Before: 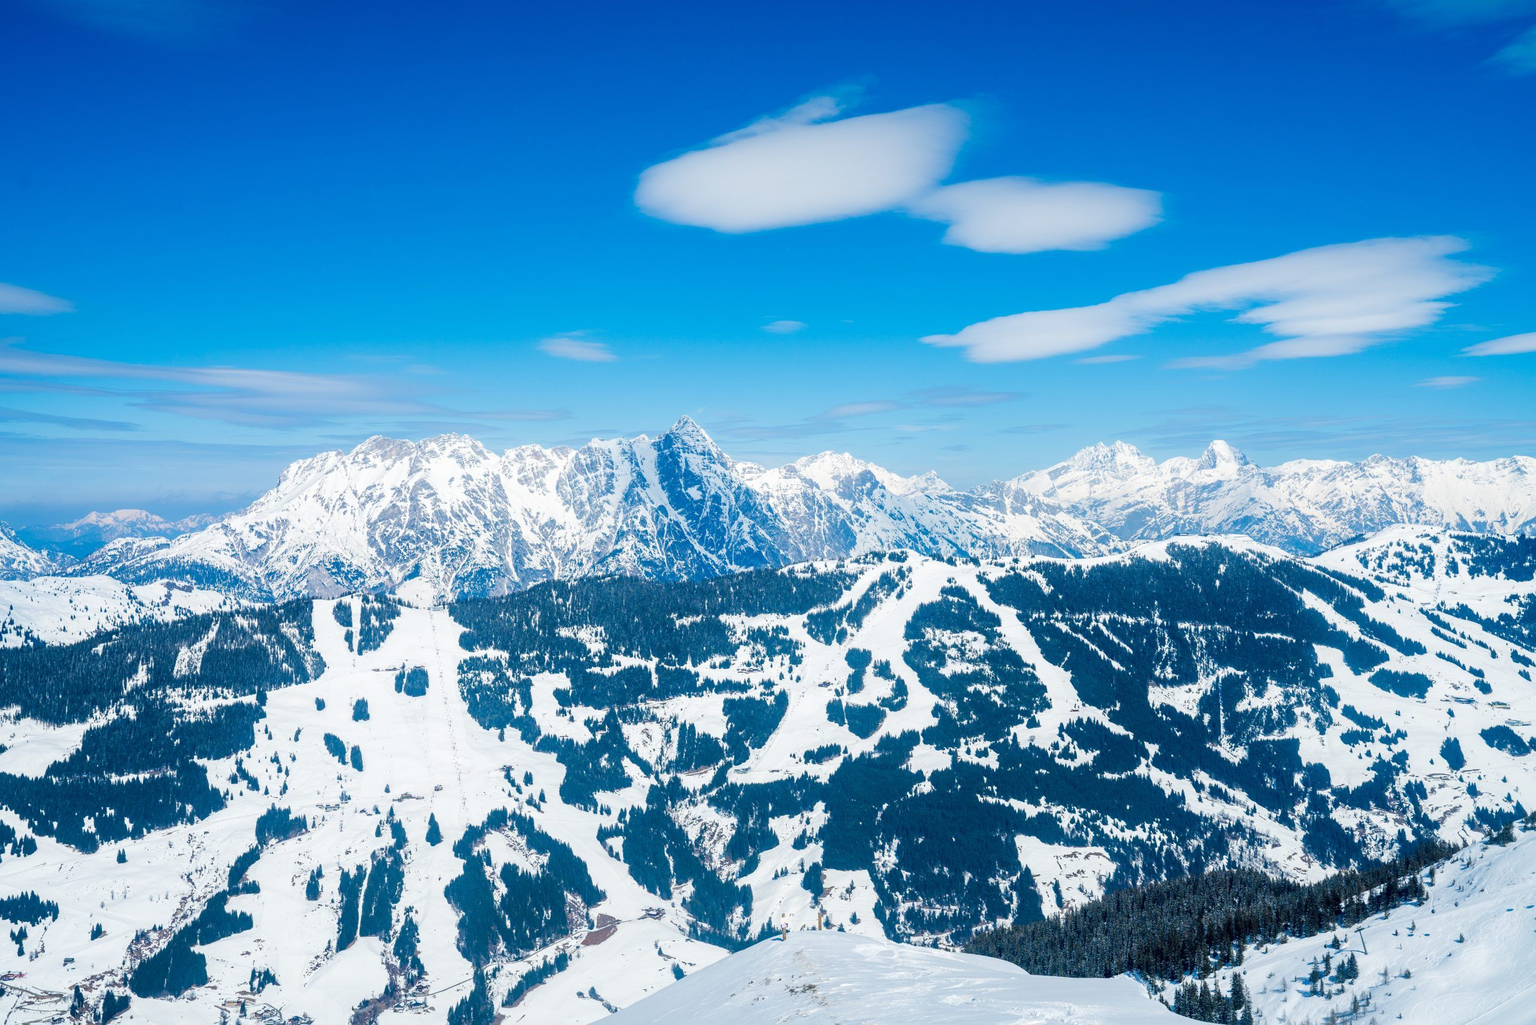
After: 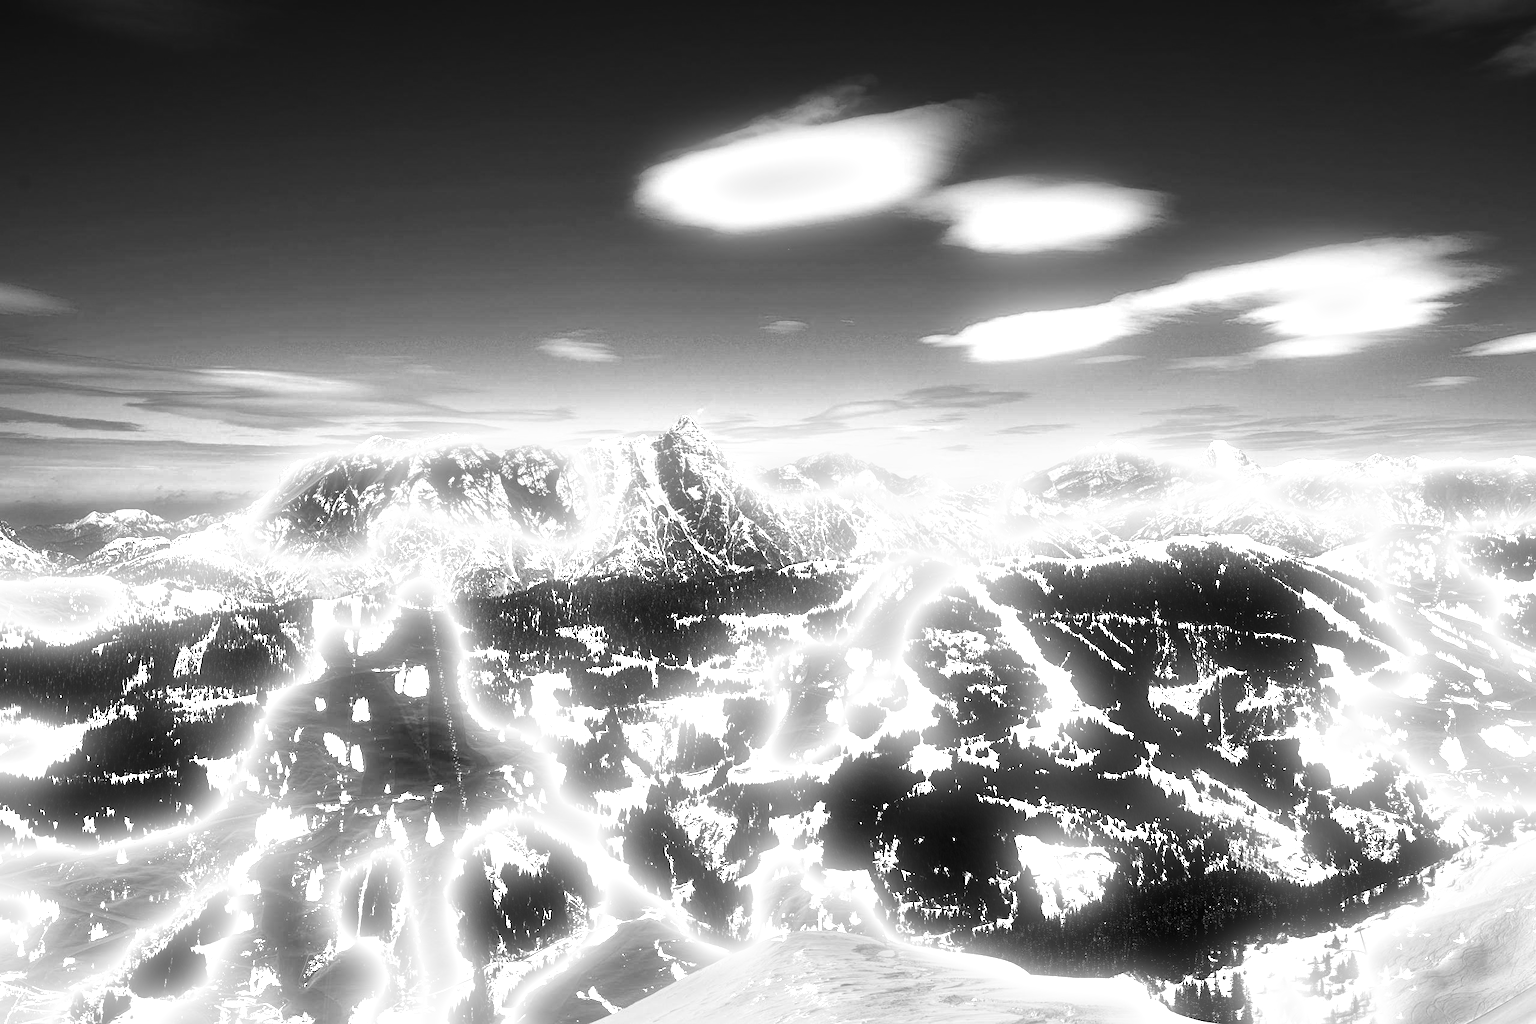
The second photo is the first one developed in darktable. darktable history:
bloom: size 9%, threshold 100%, strength 7%
contrast brightness saturation: brightness -1, saturation 1
exposure: black level correction 0.001, exposure 0.5 EV, compensate exposure bias true, compensate highlight preservation false
local contrast: mode bilateral grid, contrast 20, coarseness 50, detail 120%, midtone range 0.2
tone equalizer: -8 EV -0.417 EV, -7 EV -0.389 EV, -6 EV -0.333 EV, -5 EV -0.222 EV, -3 EV 0.222 EV, -2 EV 0.333 EV, -1 EV 0.389 EV, +0 EV 0.417 EV, edges refinement/feathering 500, mask exposure compensation -1.57 EV, preserve details no
monochrome: on, module defaults
